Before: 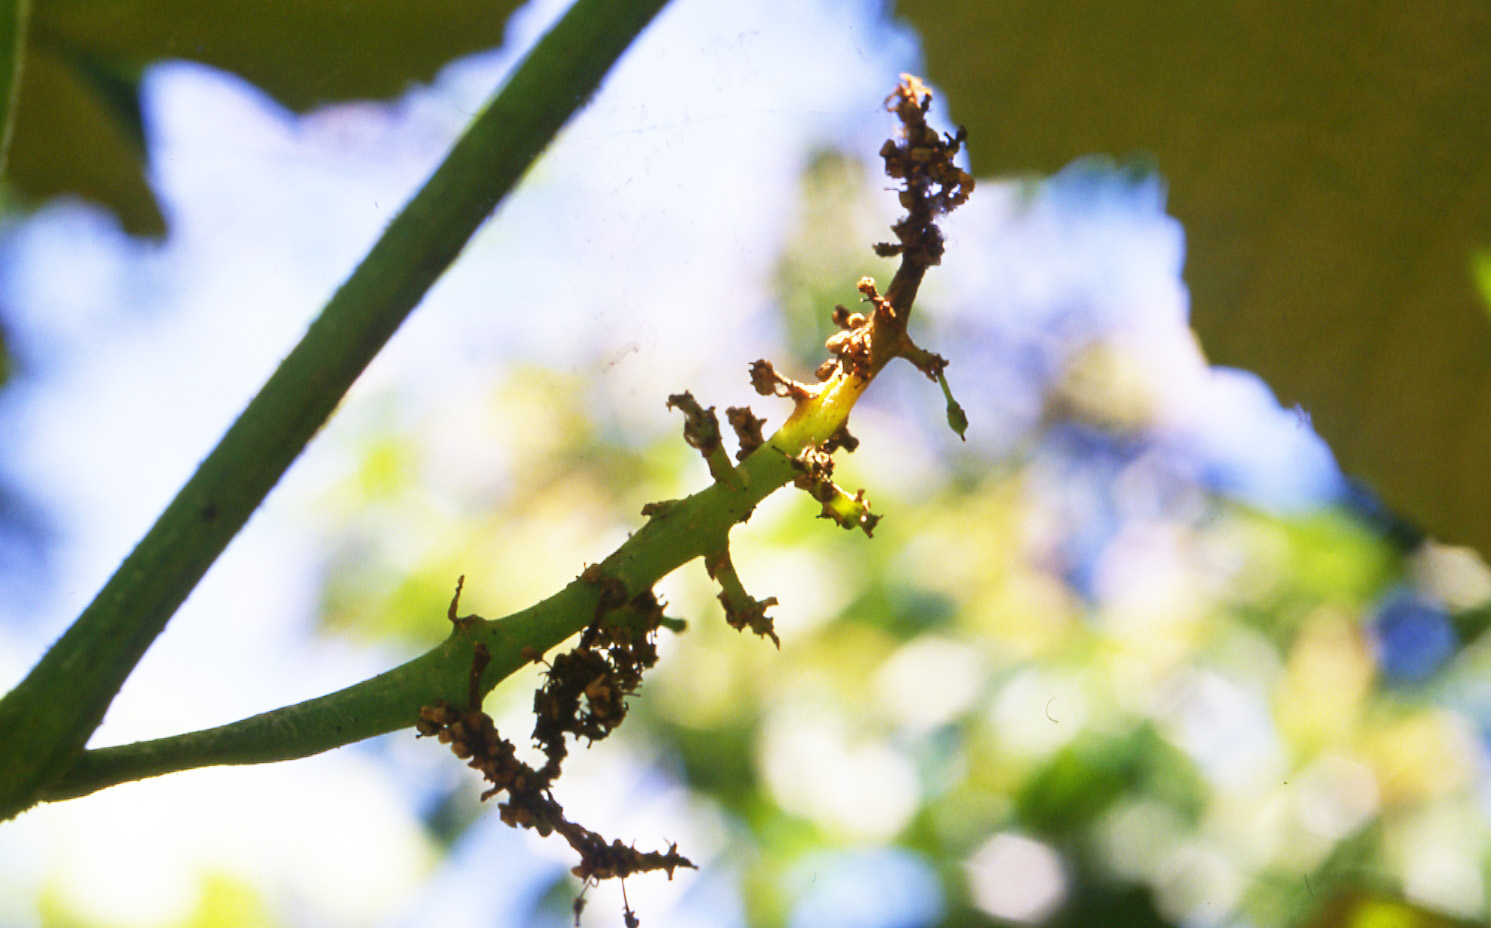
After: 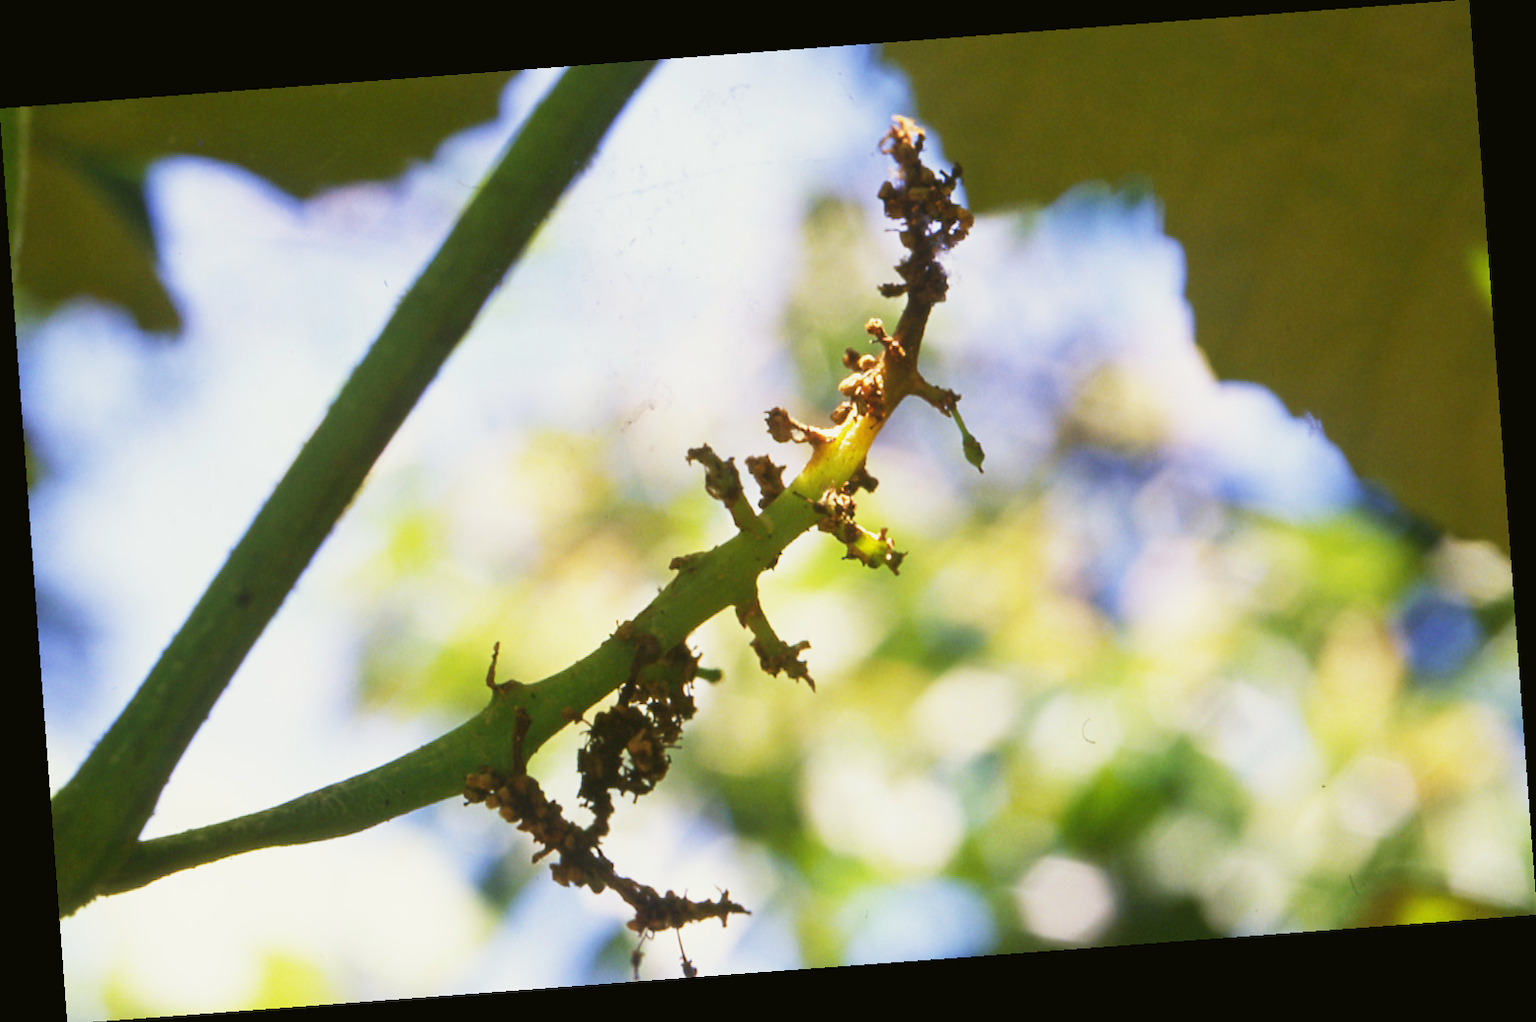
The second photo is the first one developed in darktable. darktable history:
rotate and perspective: rotation -4.25°, automatic cropping off
color balance: mode lift, gamma, gain (sRGB), lift [1.04, 1, 1, 0.97], gamma [1.01, 1, 1, 0.97], gain [0.96, 1, 1, 0.97]
